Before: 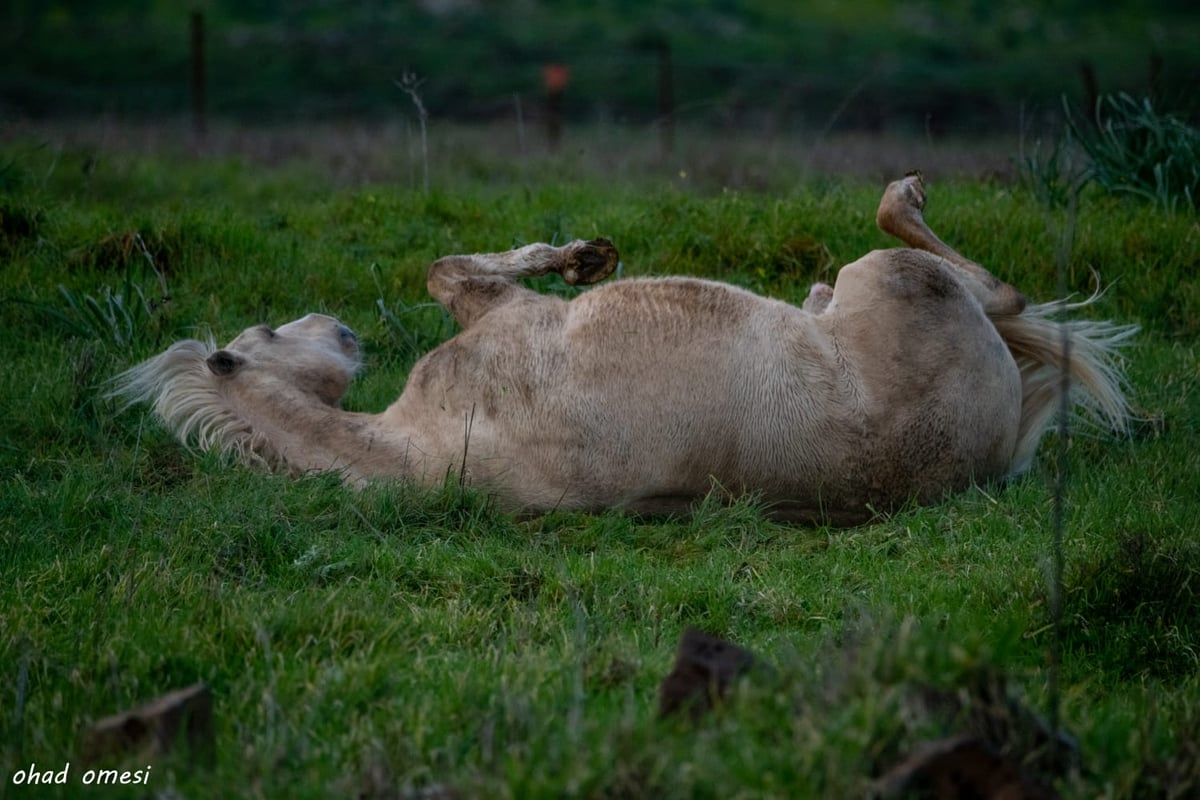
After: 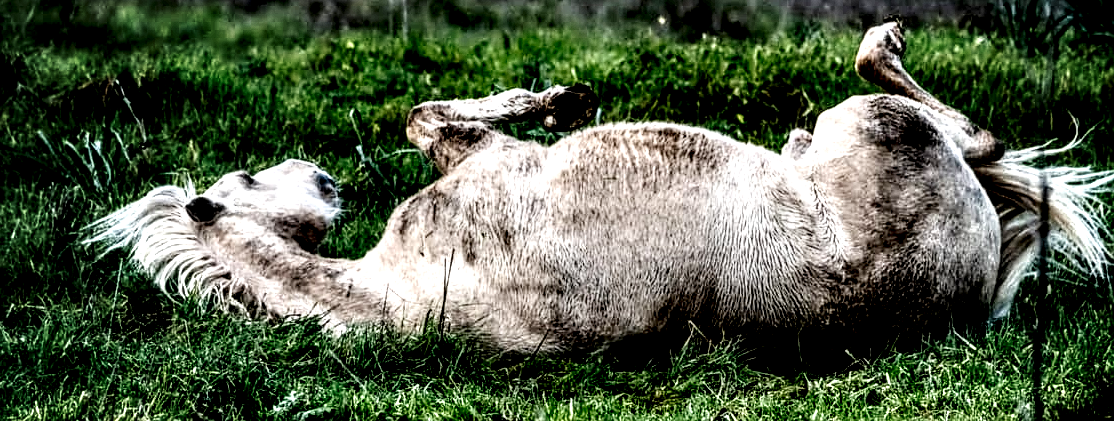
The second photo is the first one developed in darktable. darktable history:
local contrast: highlights 115%, shadows 44%, detail 294%
exposure: exposure 0.083 EV, compensate highlight preservation false
sharpen: amount 0.217
tone equalizer: -8 EV -0.726 EV, -7 EV -0.674 EV, -6 EV -0.629 EV, -5 EV -0.412 EV, -3 EV 0.396 EV, -2 EV 0.6 EV, -1 EV 0.683 EV, +0 EV 0.724 EV, edges refinement/feathering 500, mask exposure compensation -1.57 EV, preserve details no
filmic rgb: black relative exposure -7.65 EV, white relative exposure 4.56 EV, hardness 3.61, preserve chrominance max RGB, color science v6 (2022), contrast in shadows safe, contrast in highlights safe
crop: left 1.82%, top 19.308%, right 5.299%, bottom 28.065%
tone curve: curves: ch0 [(0, 0.01) (0.052, 0.045) (0.136, 0.133) (0.275, 0.35) (0.43, 0.54) (0.676, 0.751) (0.89, 0.919) (1, 1)]; ch1 [(0, 0) (0.094, 0.081) (0.285, 0.299) (0.385, 0.403) (0.447, 0.429) (0.495, 0.496) (0.544, 0.552) (0.589, 0.612) (0.722, 0.728) (1, 1)]; ch2 [(0, 0) (0.257, 0.217) (0.43, 0.421) (0.498, 0.507) (0.531, 0.544) (0.56, 0.579) (0.625, 0.642) (1, 1)], preserve colors none
